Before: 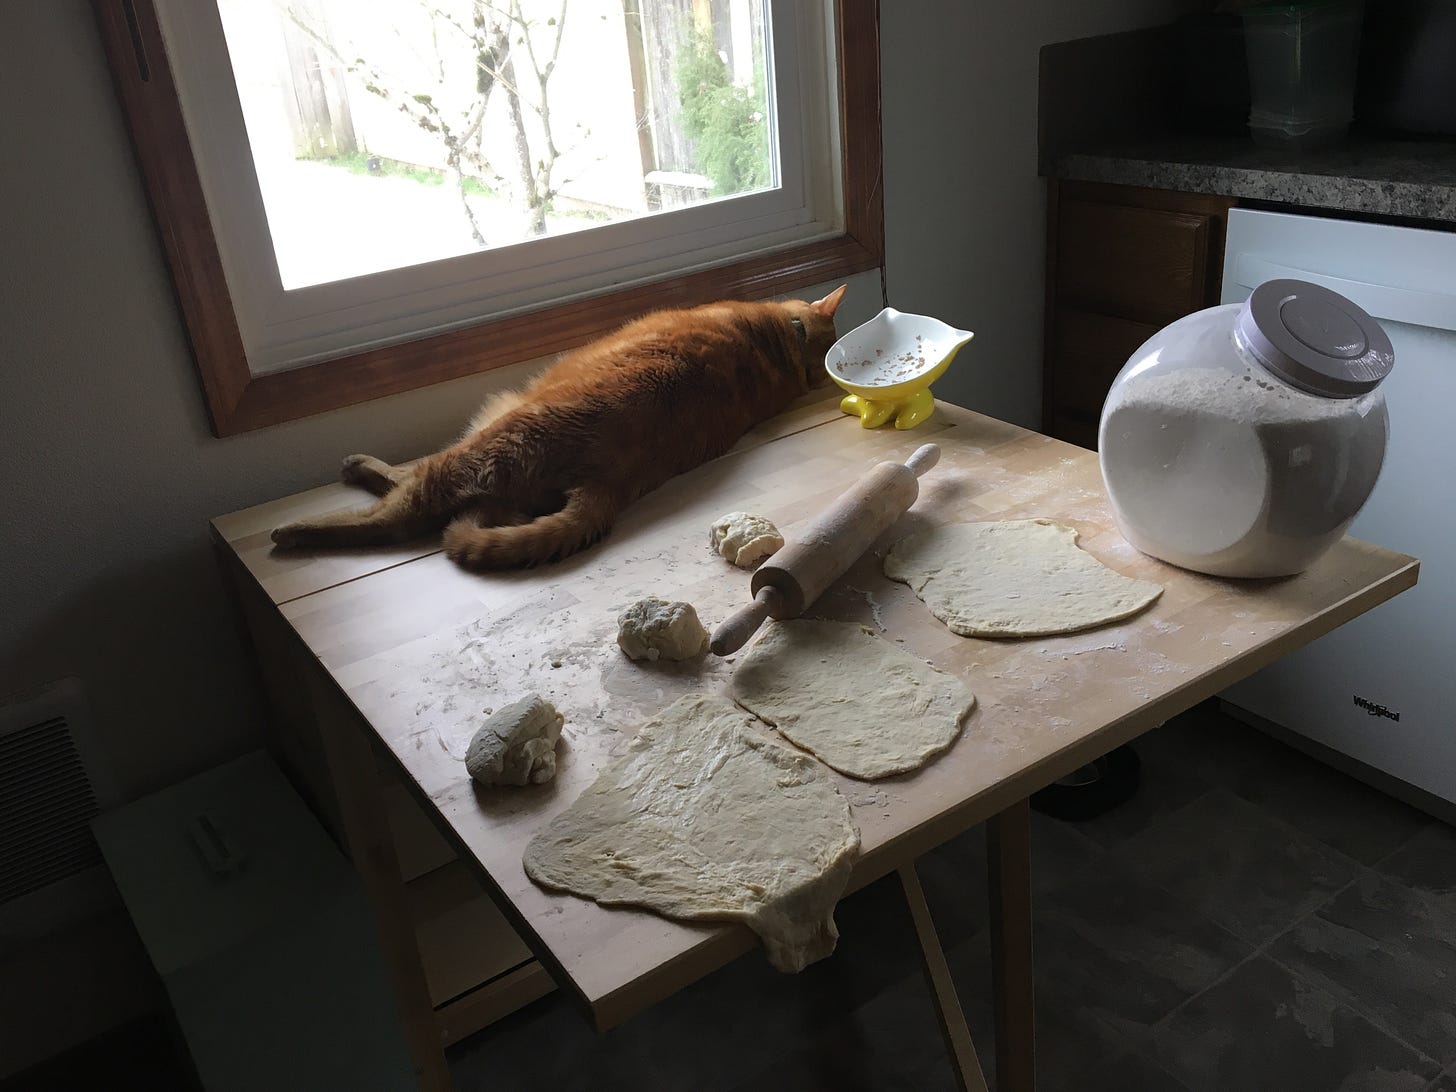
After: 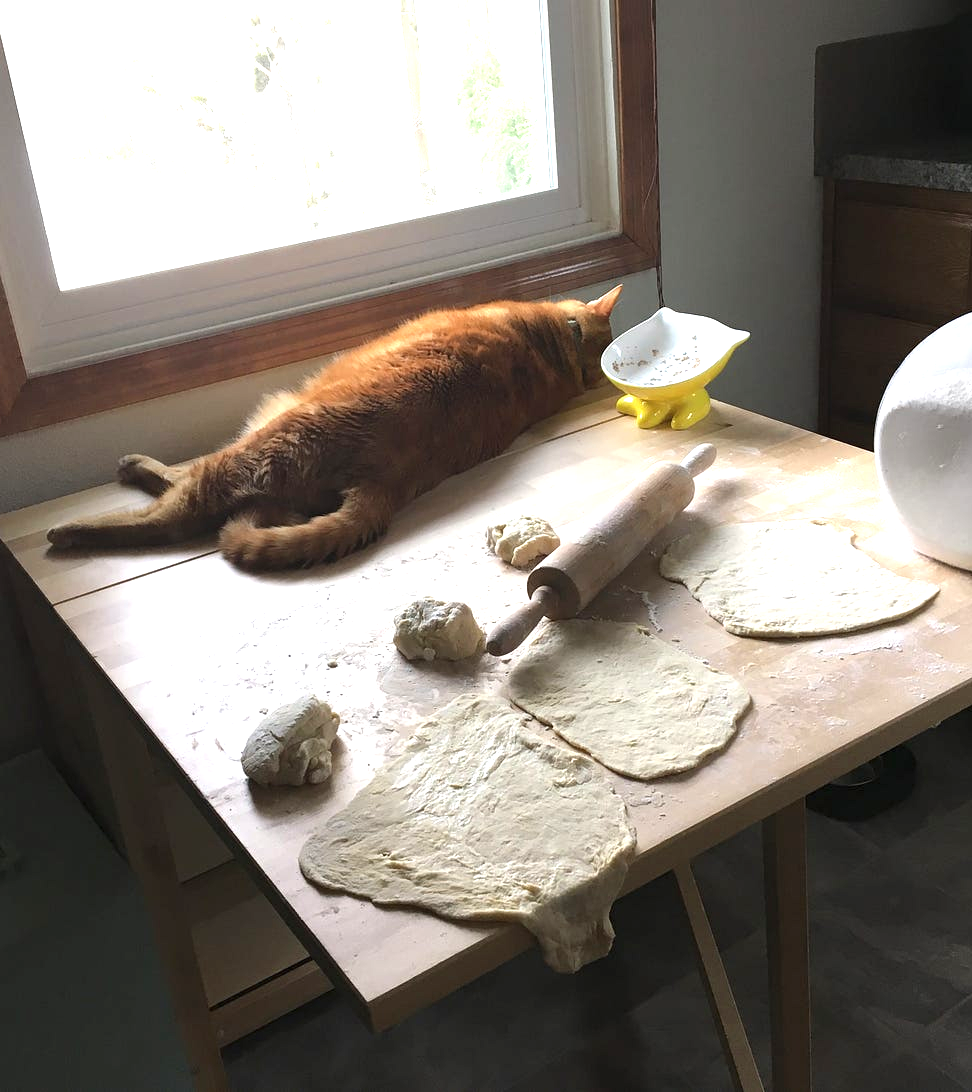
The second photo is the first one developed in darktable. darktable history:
exposure: black level correction 0, exposure 1.199 EV, compensate exposure bias true, compensate highlight preservation false
crop: left 15.4%, right 17.816%
